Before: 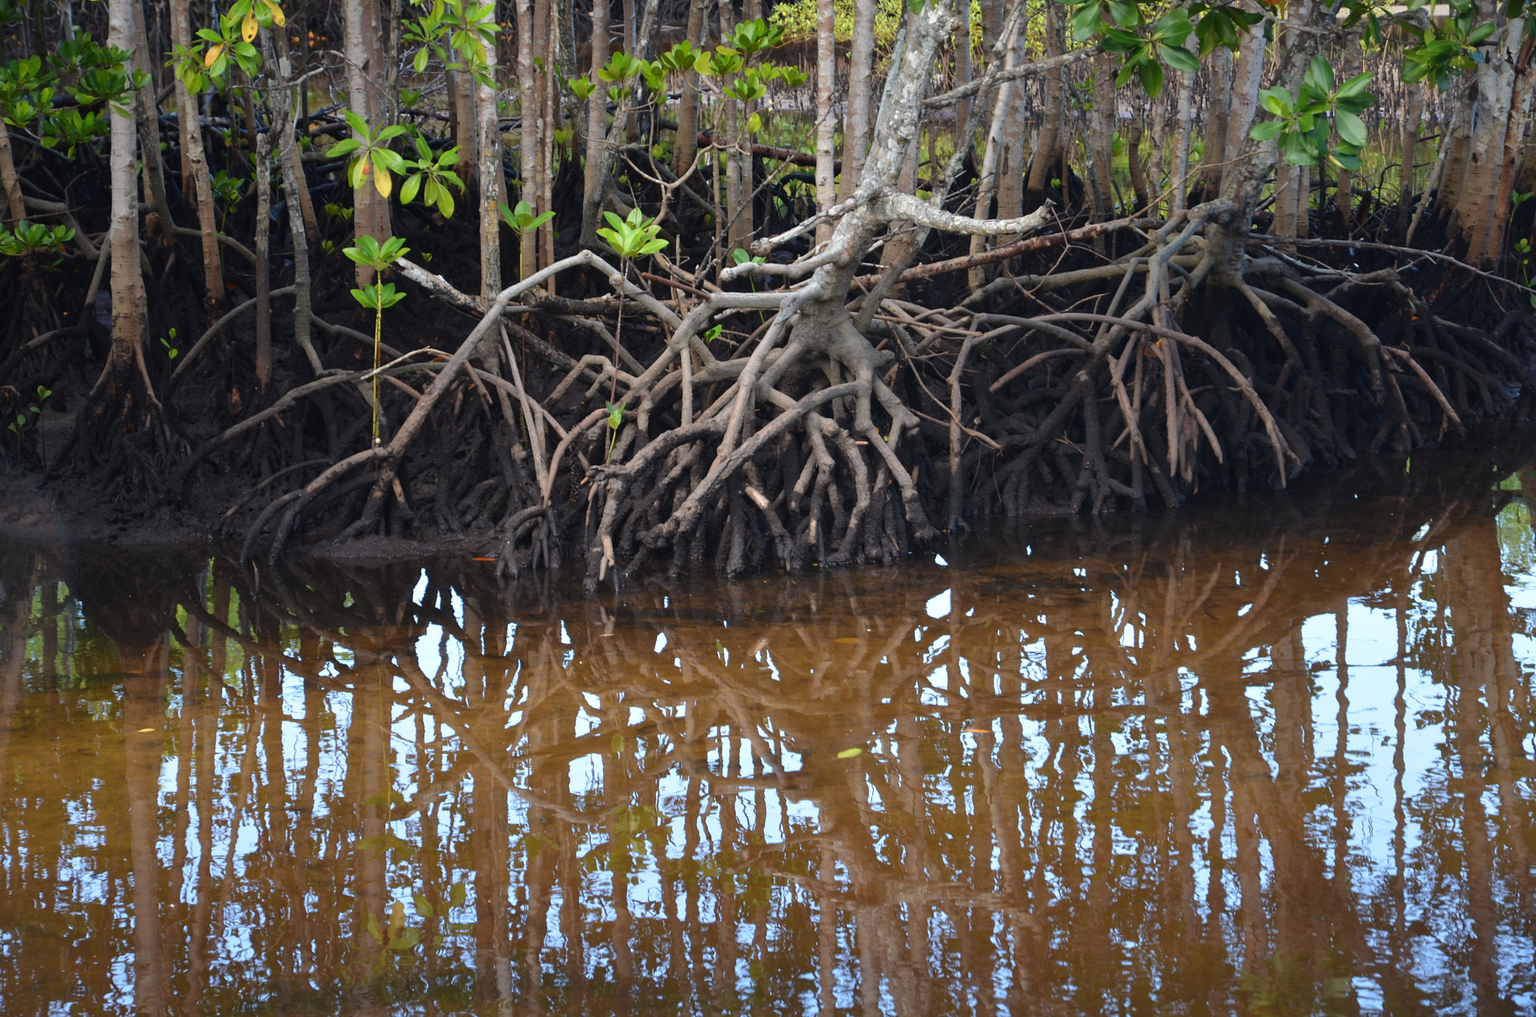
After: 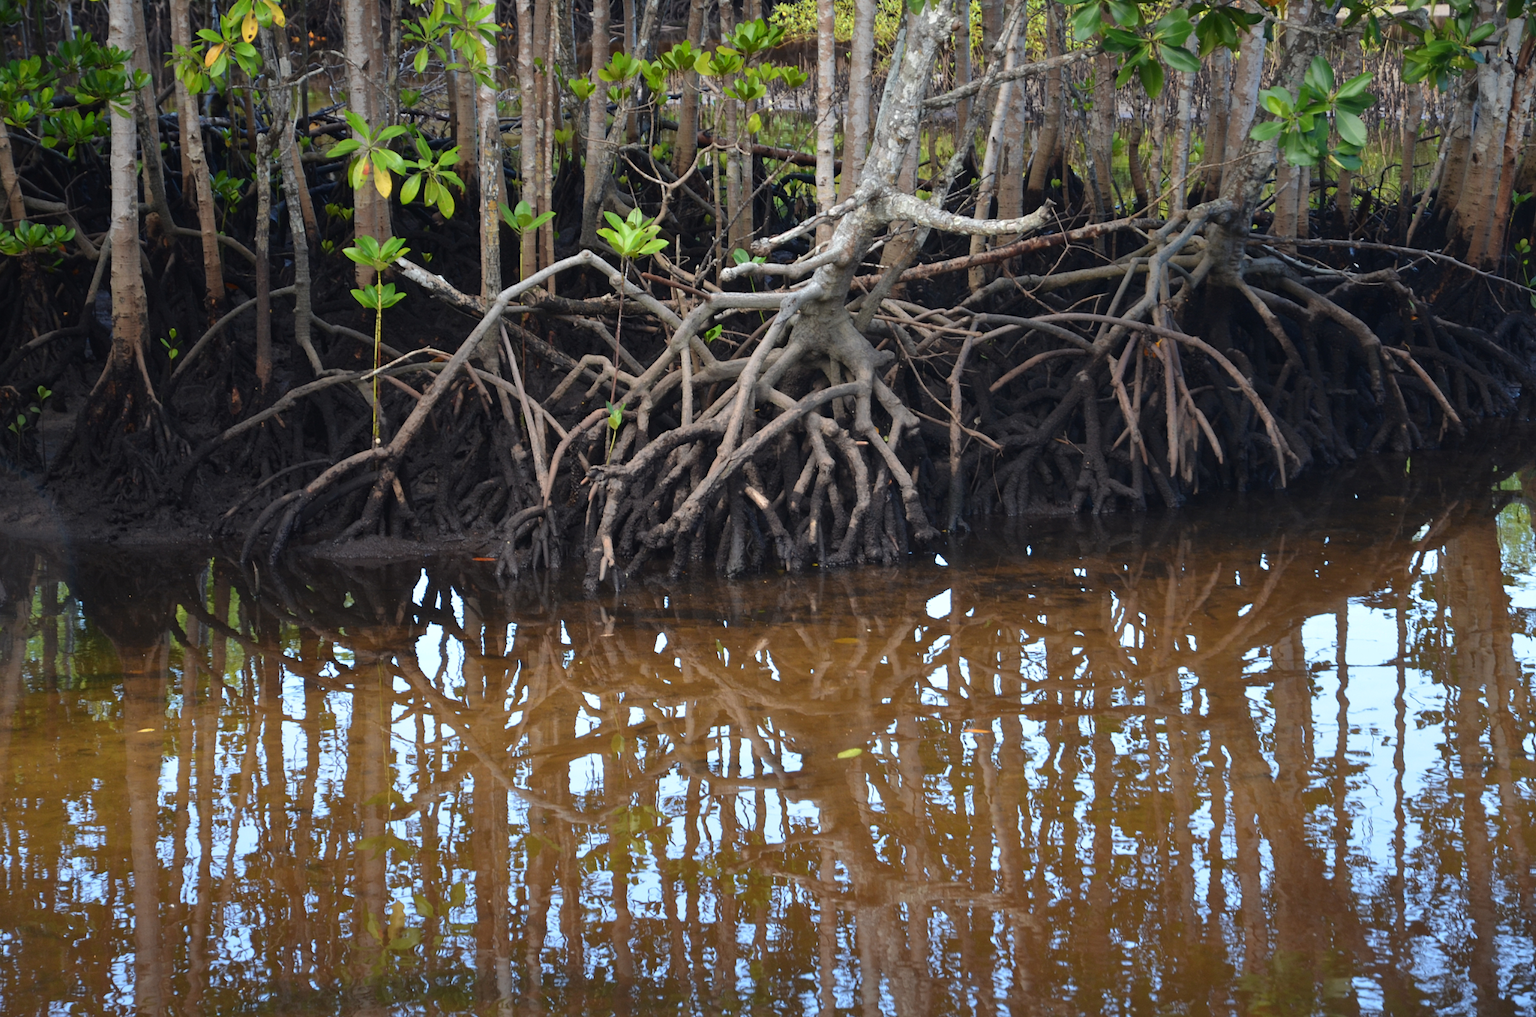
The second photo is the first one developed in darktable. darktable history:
color correction: highlights a* -0.265, highlights b* -0.099
tone equalizer: edges refinement/feathering 500, mask exposure compensation -1.57 EV, preserve details no
